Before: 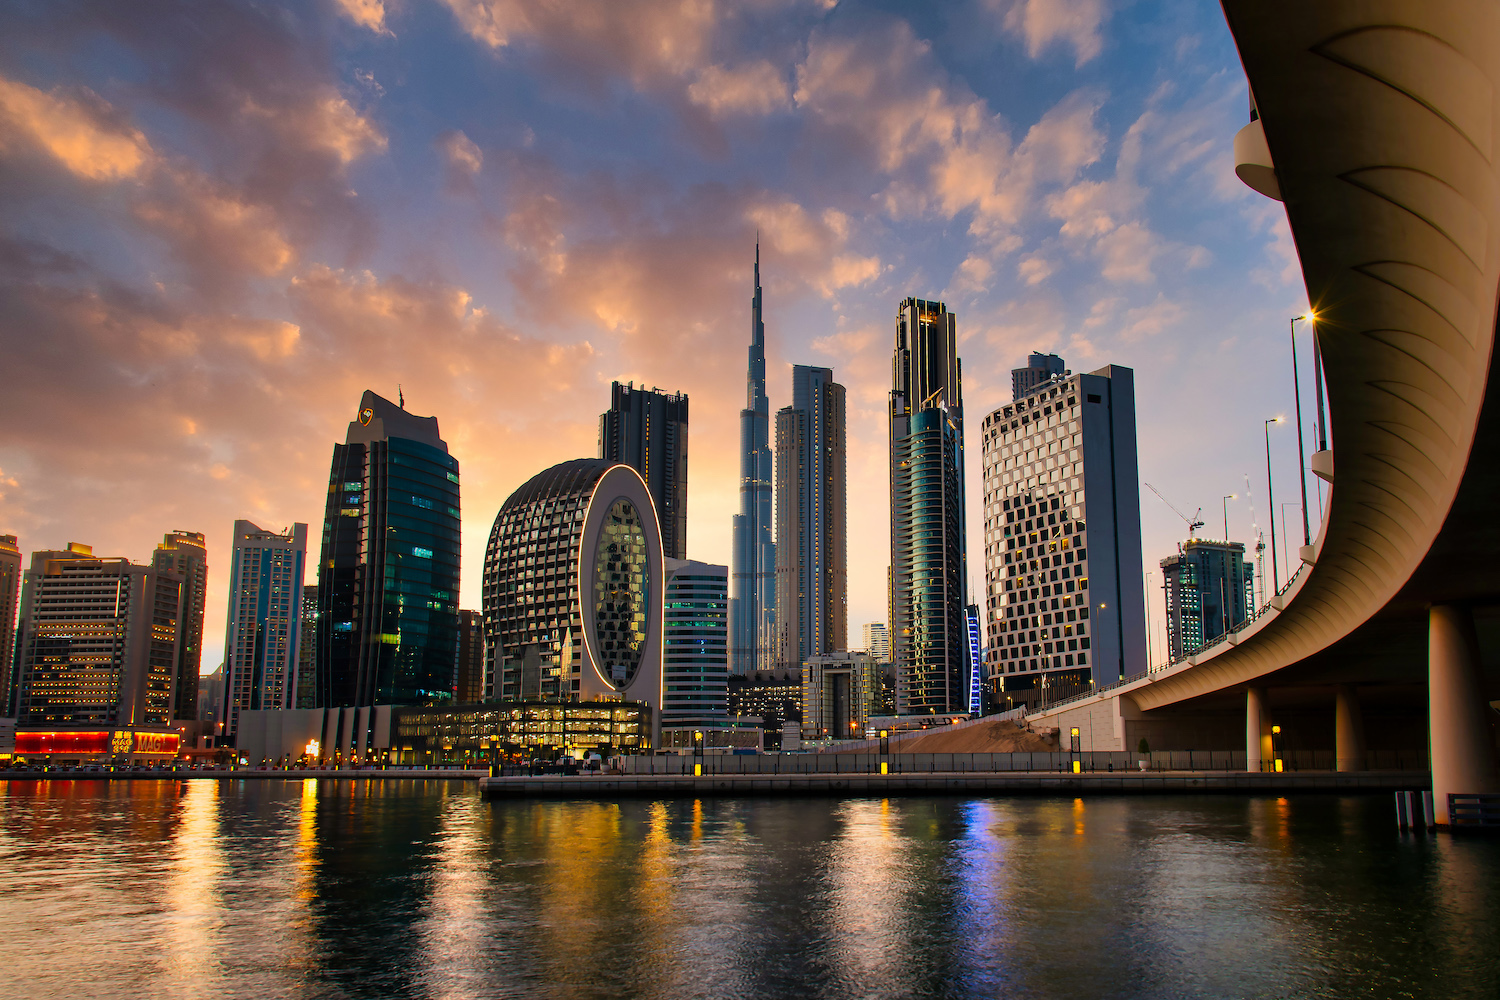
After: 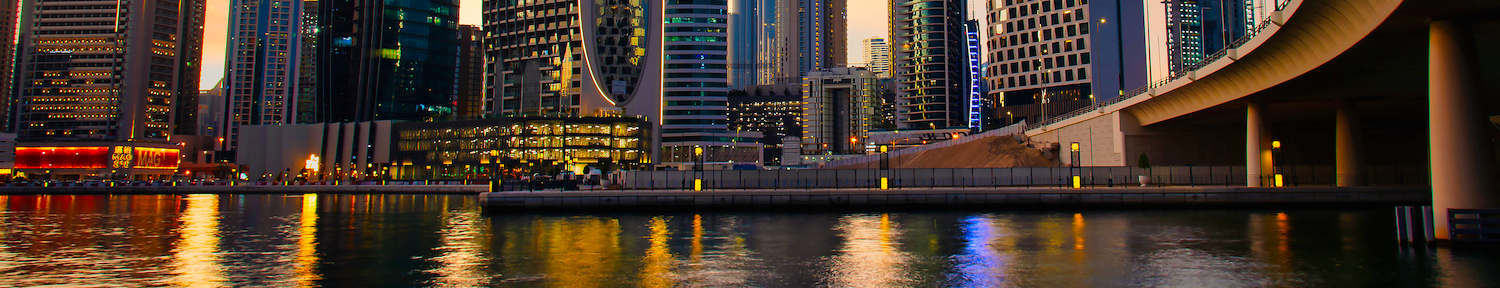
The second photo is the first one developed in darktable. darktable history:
crop and rotate: top 58.549%, bottom 12.61%
color balance rgb: shadows lift › luminance -22.074%, shadows lift › chroma 6.621%, shadows lift › hue 269.28°, perceptual saturation grading › global saturation 17.18%, global vibrance 9.478%
contrast brightness saturation: contrast -0.017, brightness -0.013, saturation 0.043
